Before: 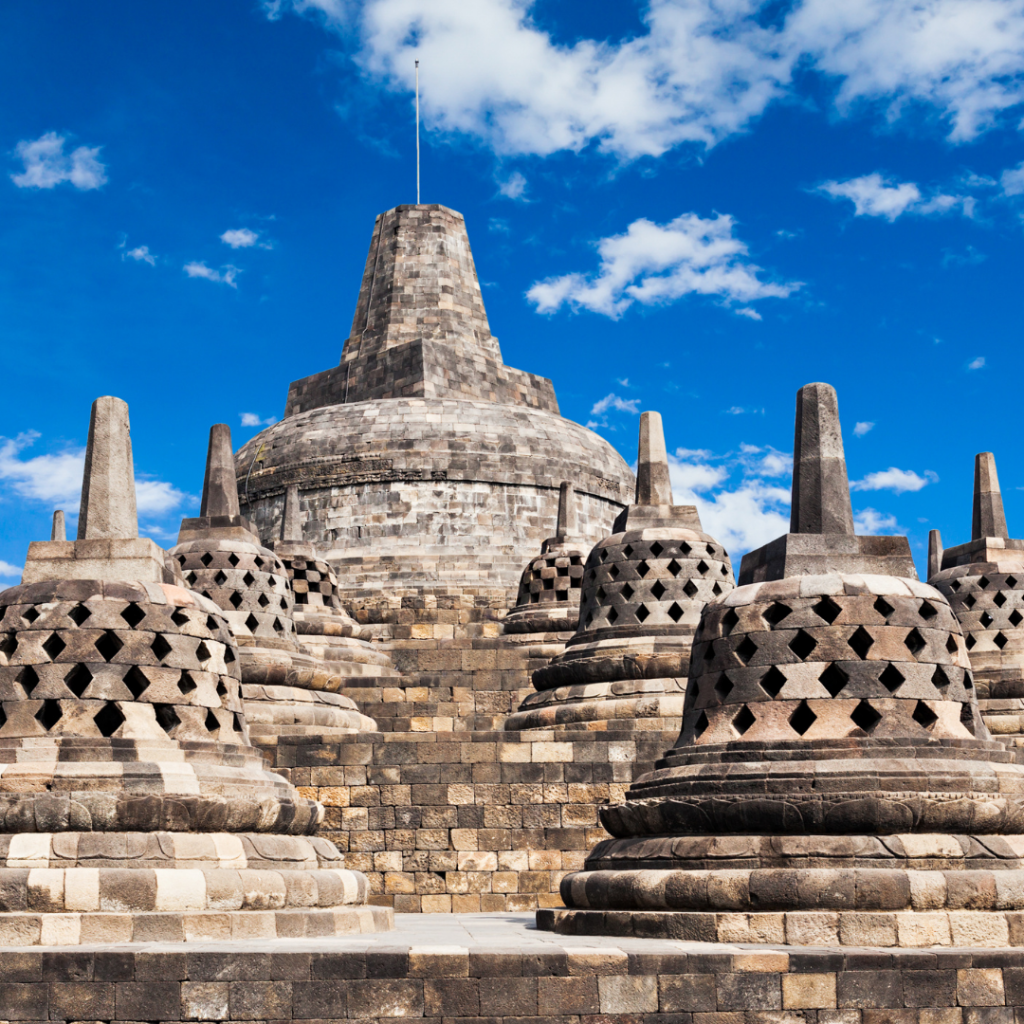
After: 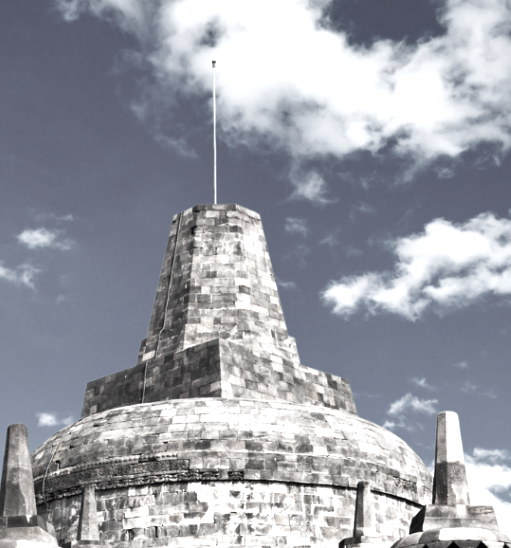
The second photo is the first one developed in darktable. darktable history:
crop: left 19.834%, right 30.223%, bottom 46.397%
exposure: black level correction 0, exposure 0.7 EV, compensate exposure bias true, compensate highlight preservation false
color correction: highlights b* -0.005, saturation 0.164
shadows and highlights: shadows 49.03, highlights -42.54, soften with gaussian
